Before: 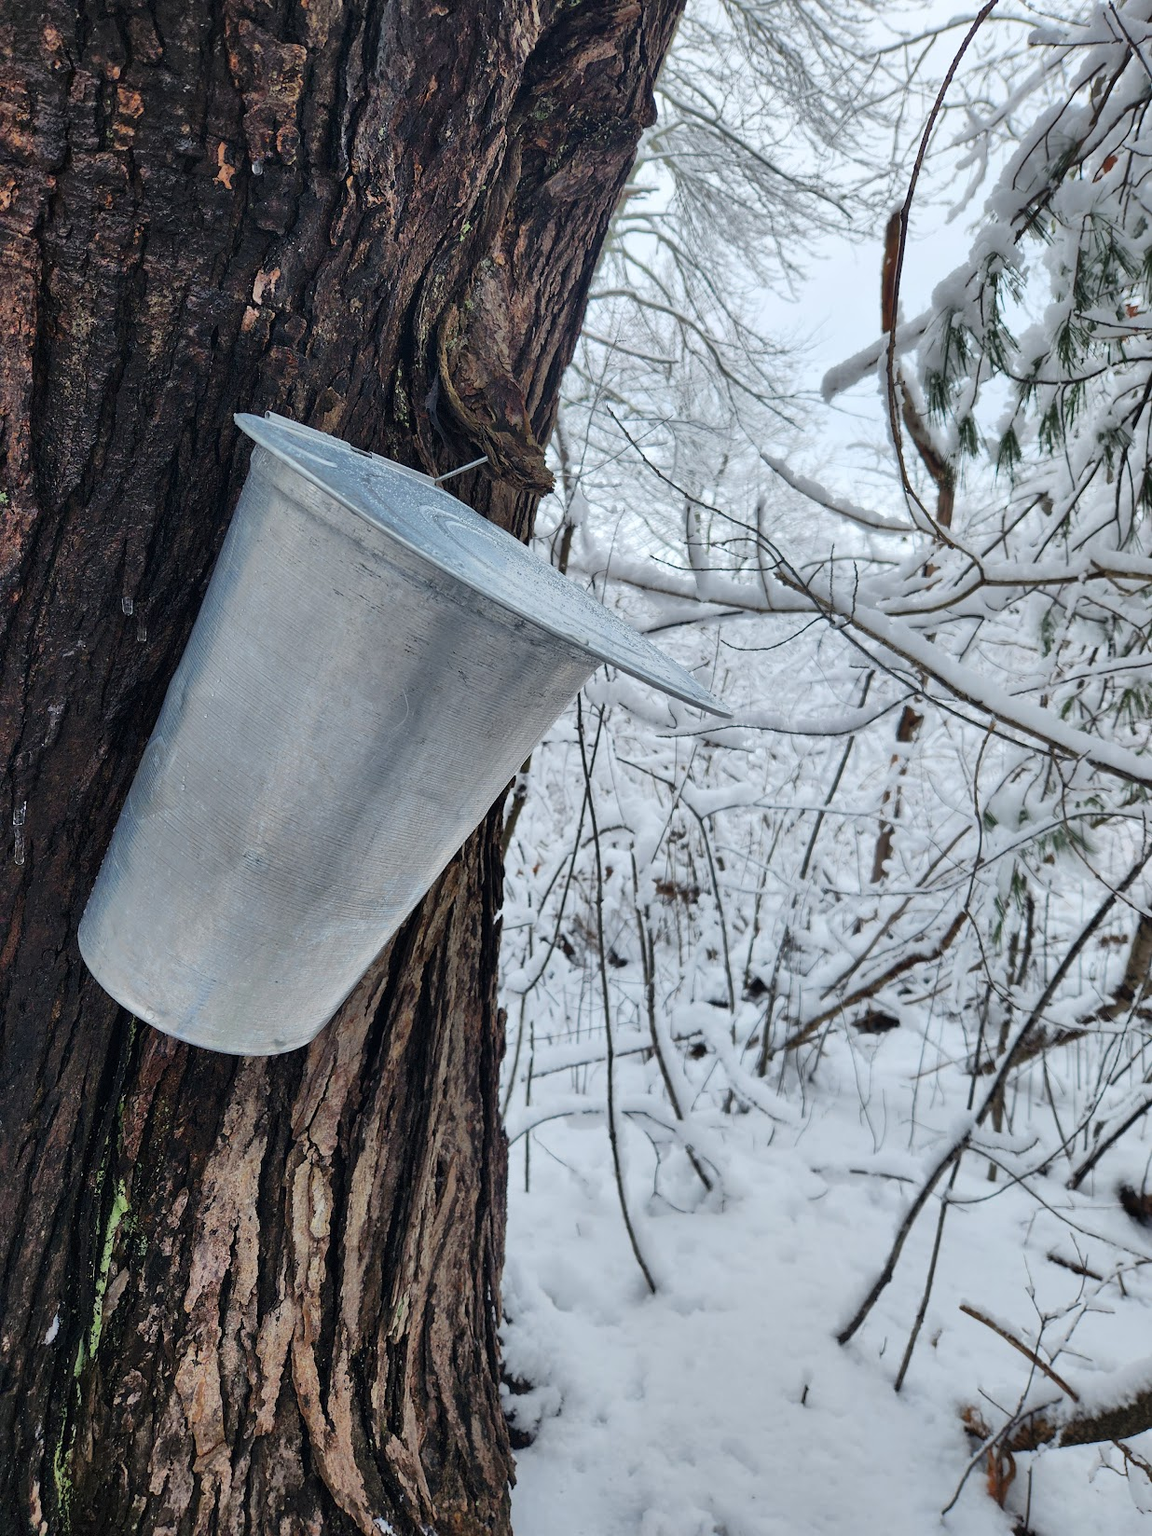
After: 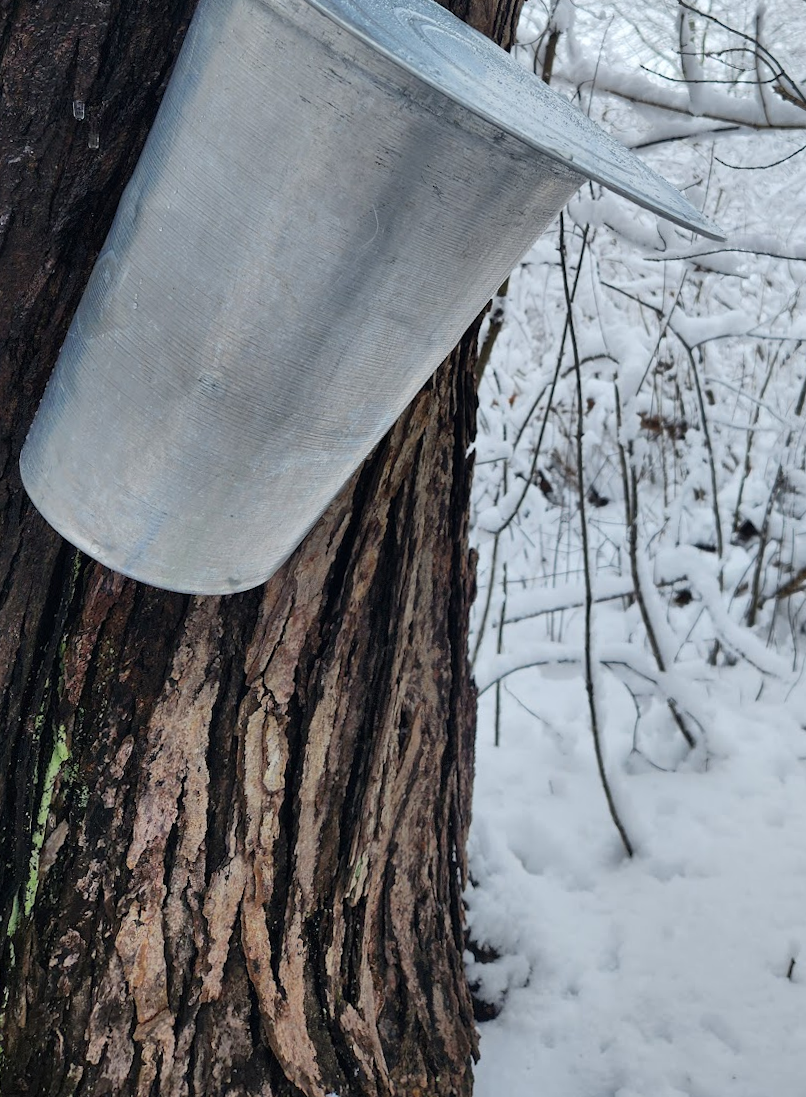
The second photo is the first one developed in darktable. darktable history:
crop and rotate: angle -0.972°, left 3.927%, top 31.932%, right 29.326%
